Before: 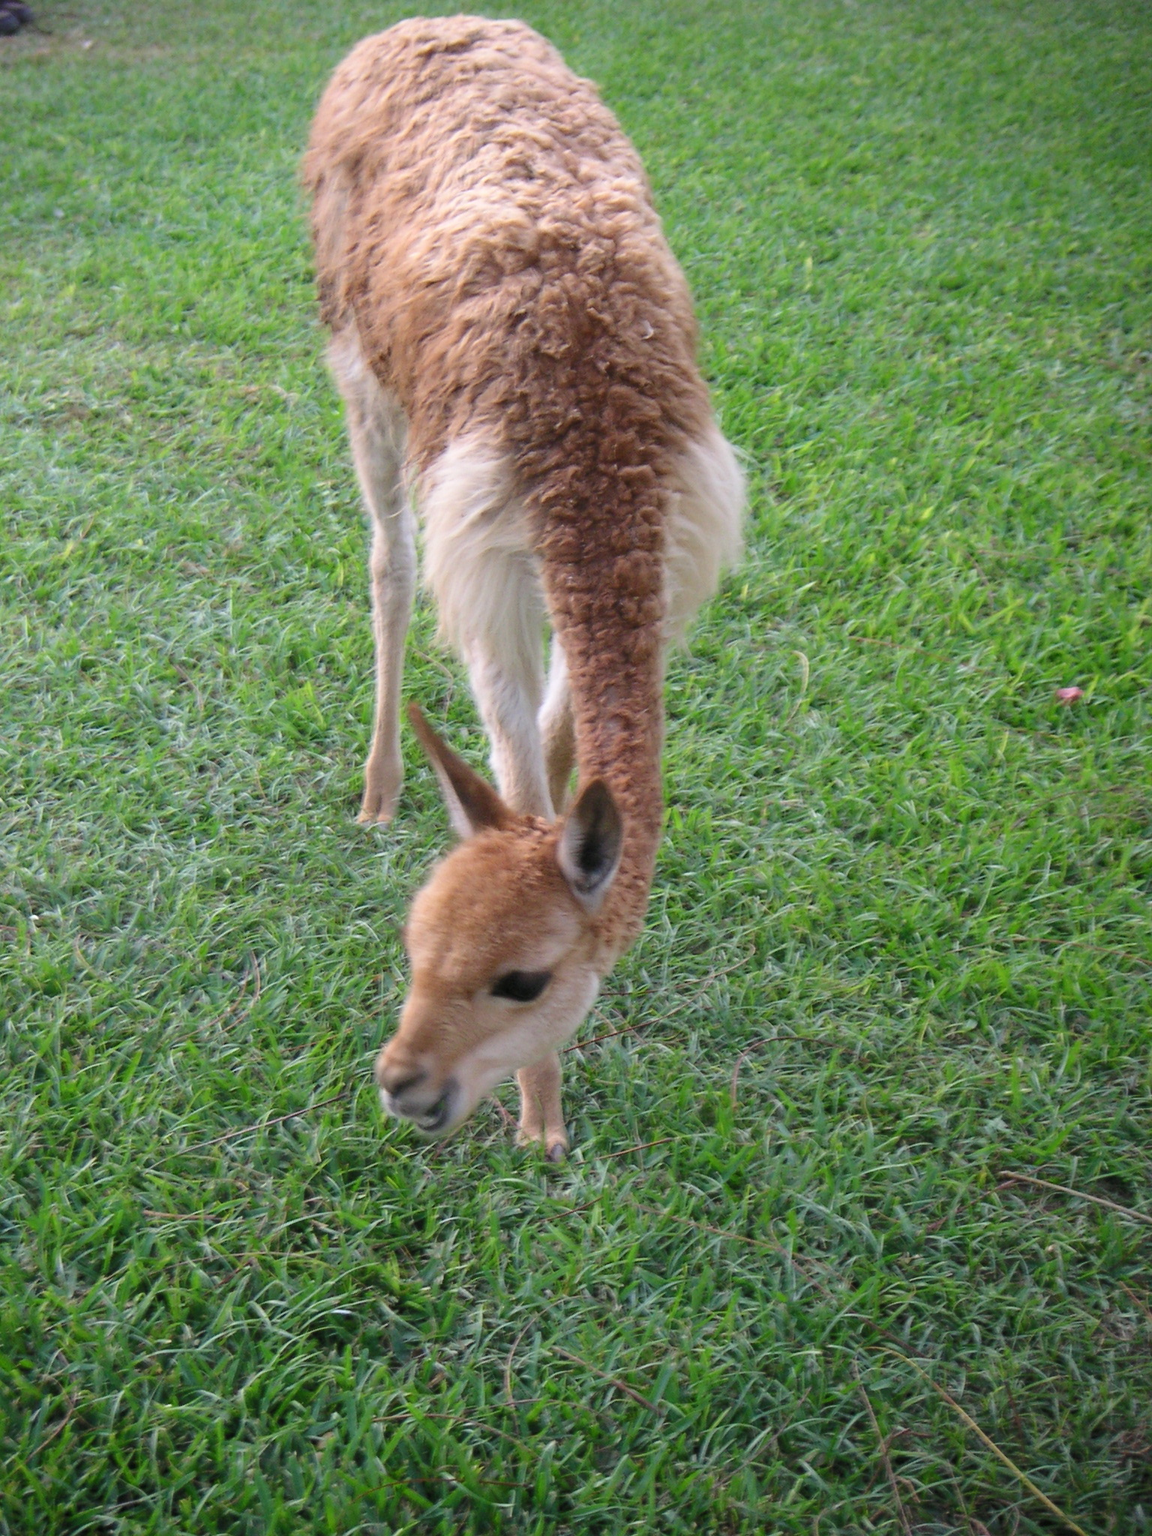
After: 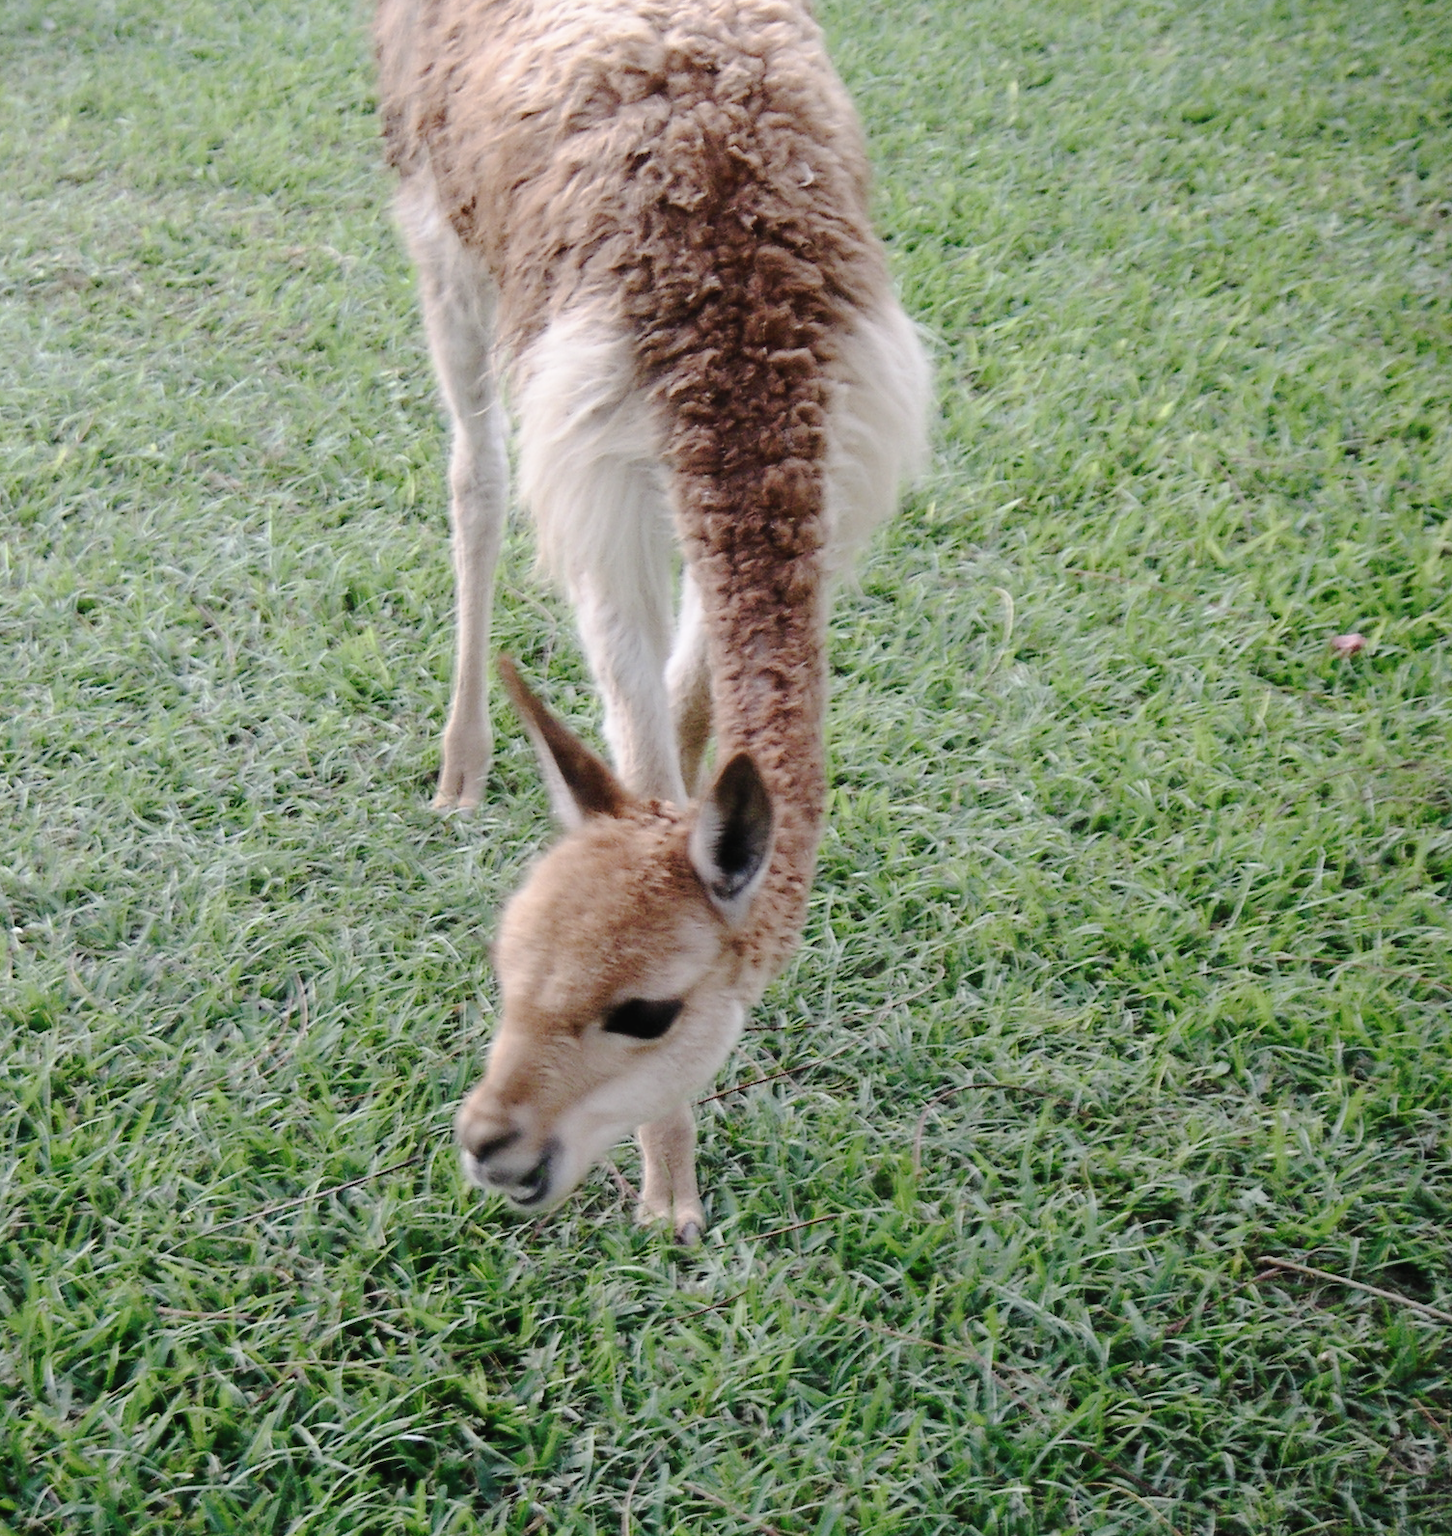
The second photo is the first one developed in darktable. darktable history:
crop and rotate: left 1.836%, top 12.679%, right 0.164%, bottom 9.569%
contrast brightness saturation: contrast 0.098, saturation -0.375
tone curve: curves: ch0 [(0, 0) (0.003, 0.026) (0.011, 0.025) (0.025, 0.022) (0.044, 0.022) (0.069, 0.028) (0.1, 0.041) (0.136, 0.062) (0.177, 0.103) (0.224, 0.167) (0.277, 0.242) (0.335, 0.343) (0.399, 0.452) (0.468, 0.539) (0.543, 0.614) (0.623, 0.683) (0.709, 0.749) (0.801, 0.827) (0.898, 0.918) (1, 1)], preserve colors none
